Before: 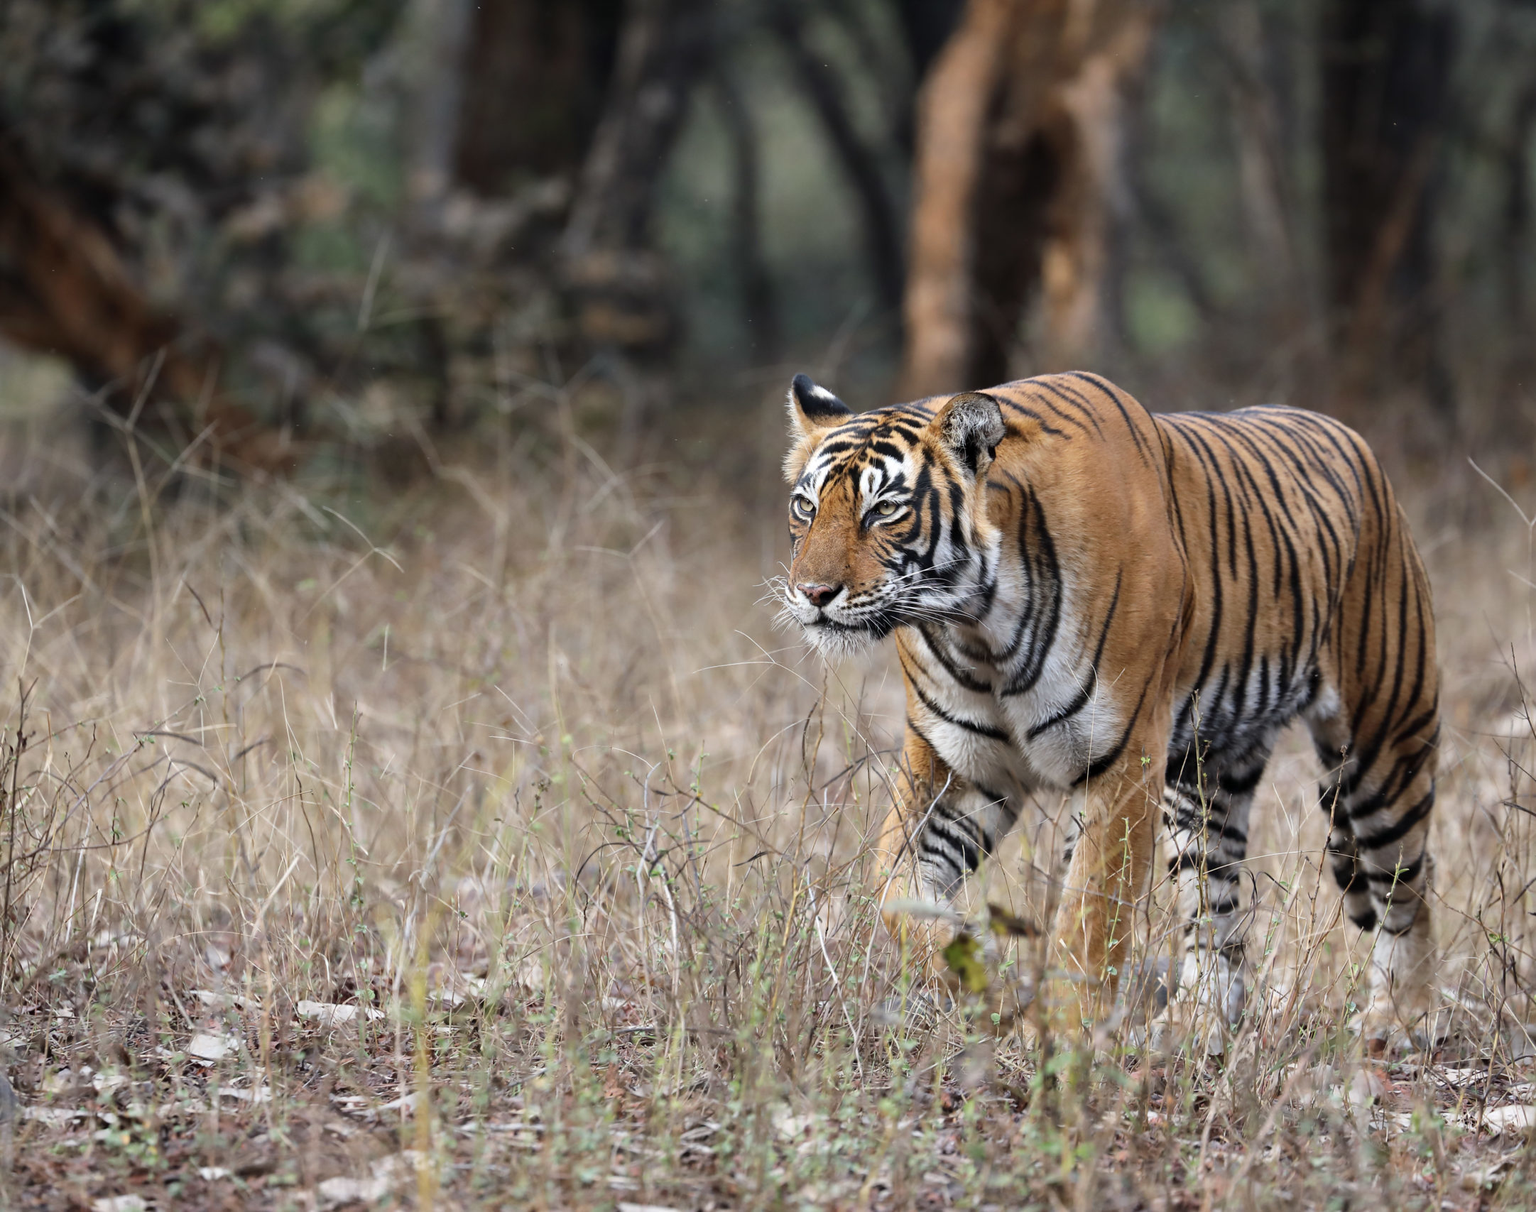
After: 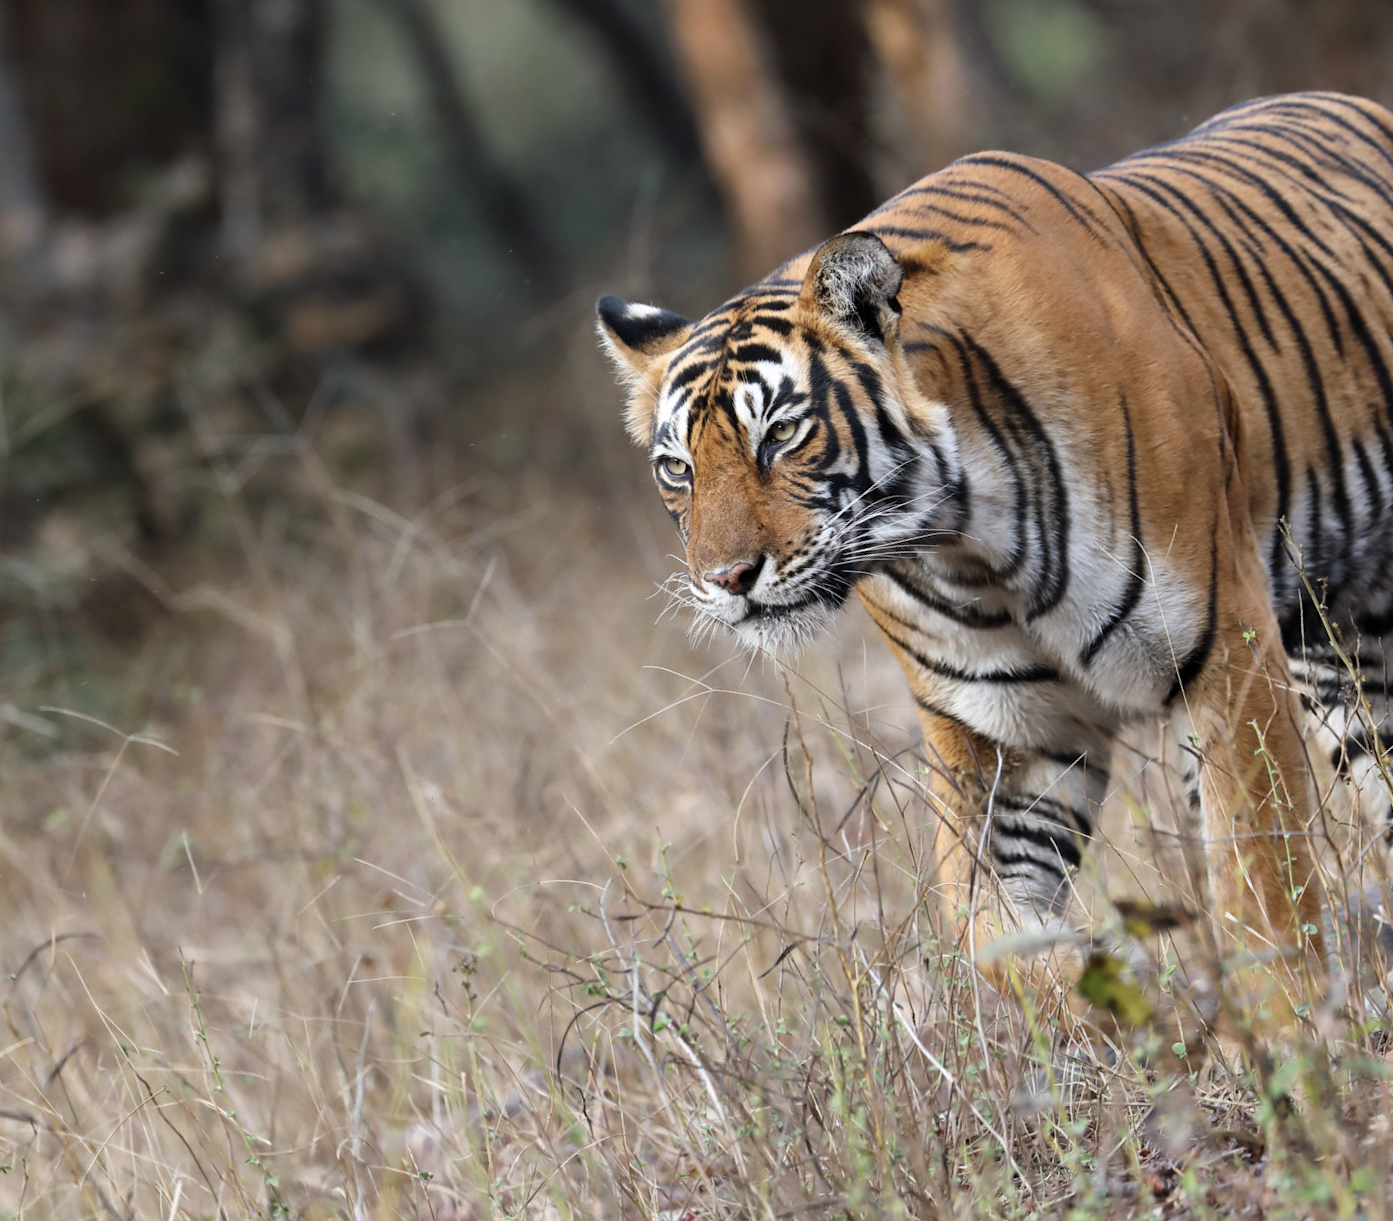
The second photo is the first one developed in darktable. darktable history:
crop and rotate: angle 20.56°, left 6.907%, right 4.096%, bottom 1.127%
